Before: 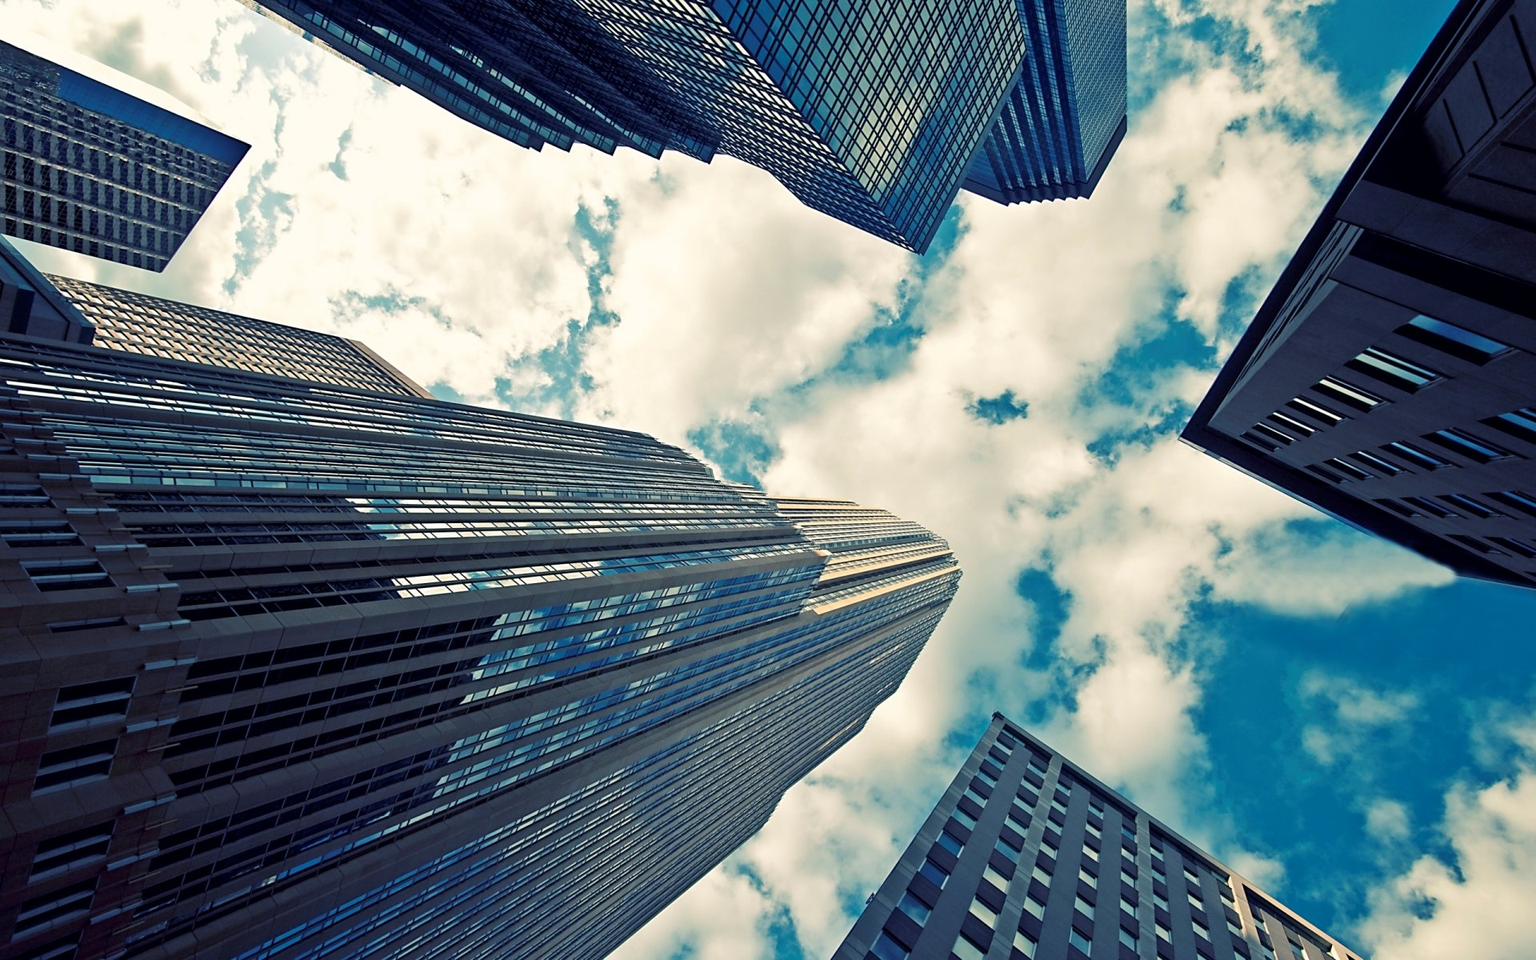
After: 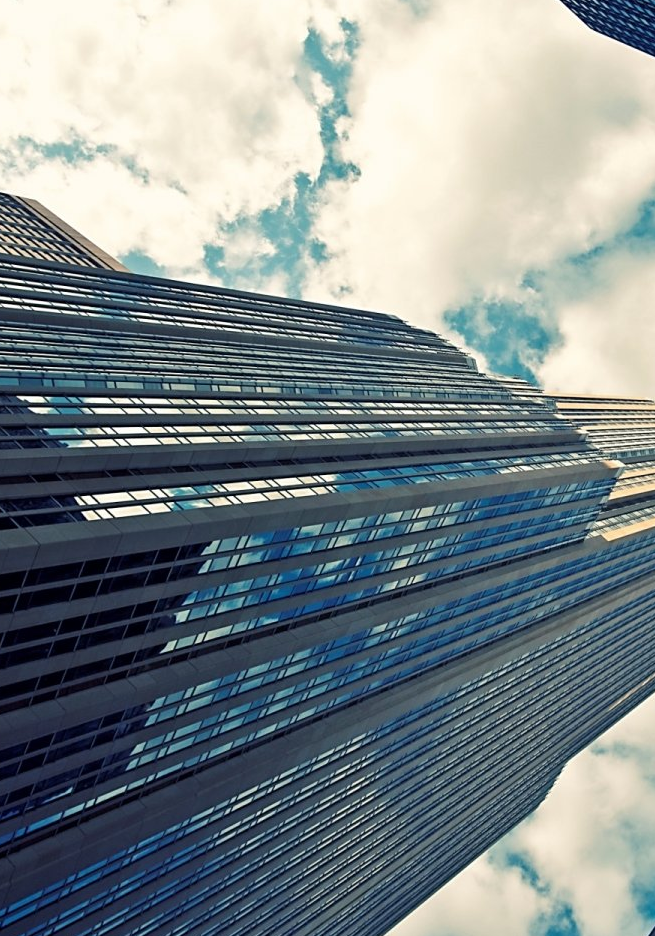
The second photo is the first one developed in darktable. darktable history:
crop and rotate: left 21.647%, top 18.948%, right 44.225%, bottom 3.005%
